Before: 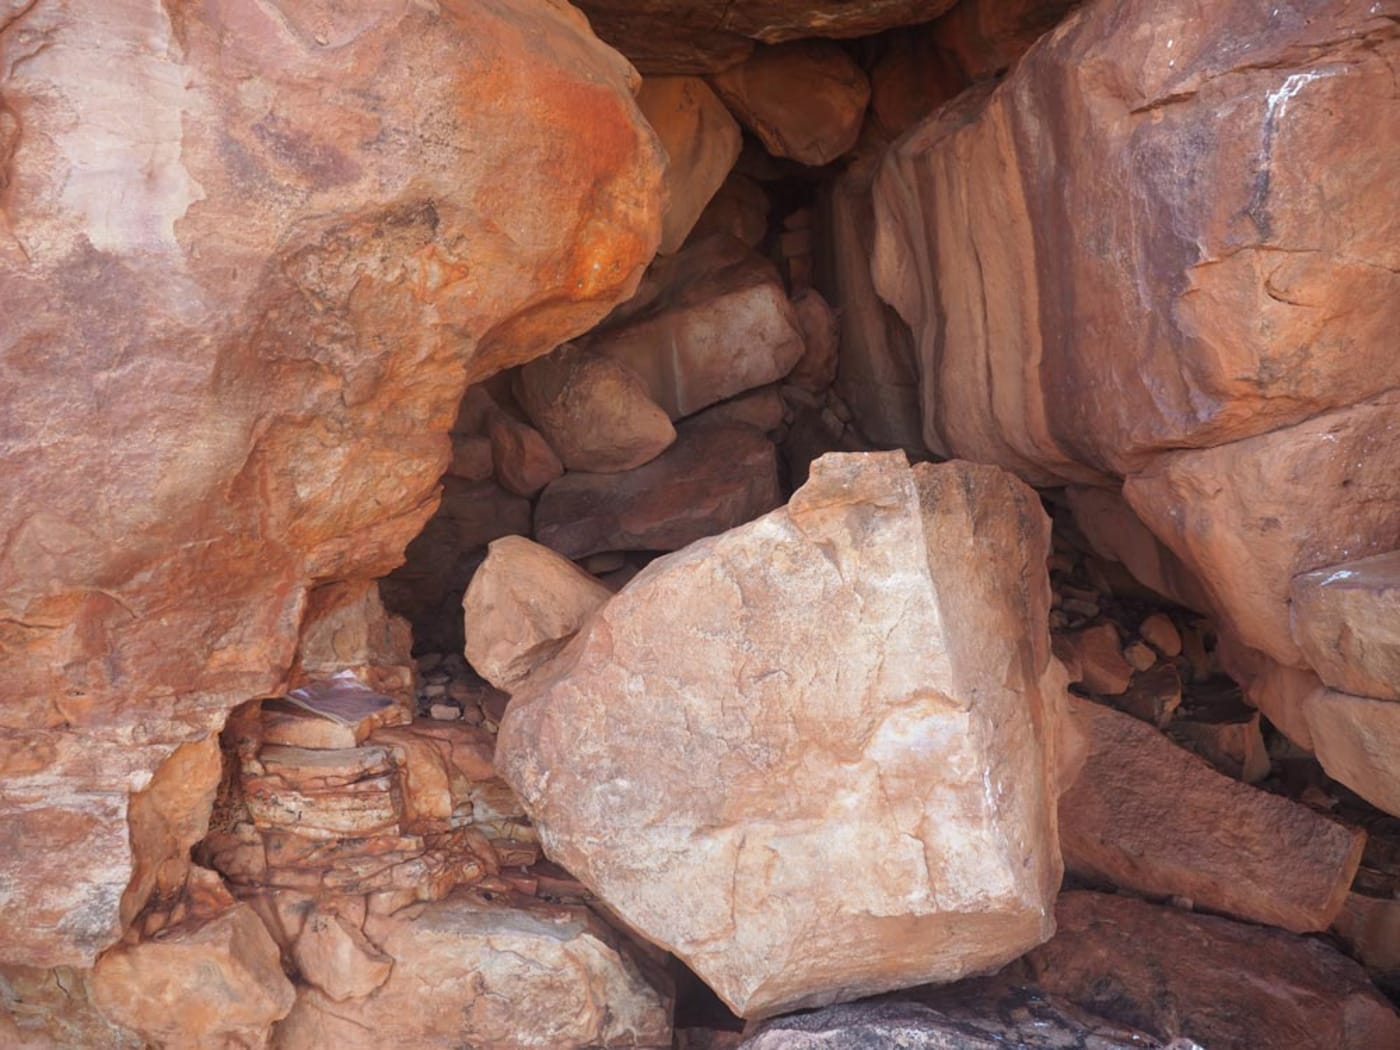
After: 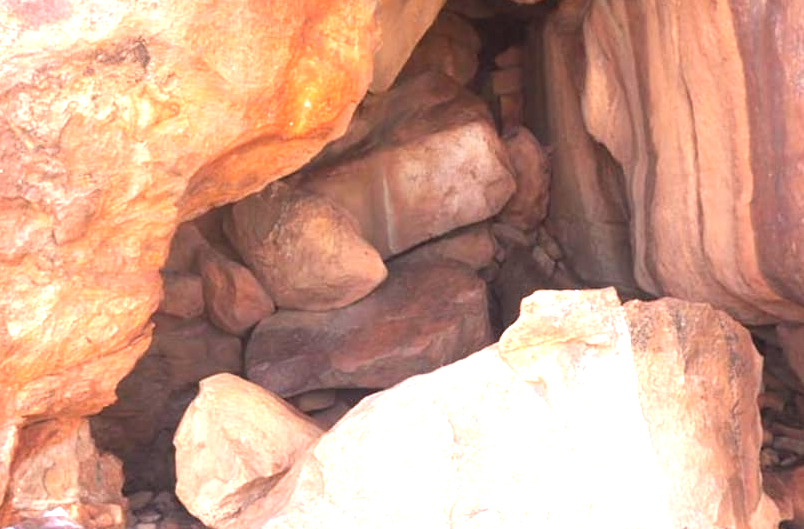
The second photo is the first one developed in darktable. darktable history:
crop: left 20.685%, top 15.454%, right 21.826%, bottom 34.074%
exposure: black level correction 0, exposure 1.632 EV, compensate highlight preservation false
